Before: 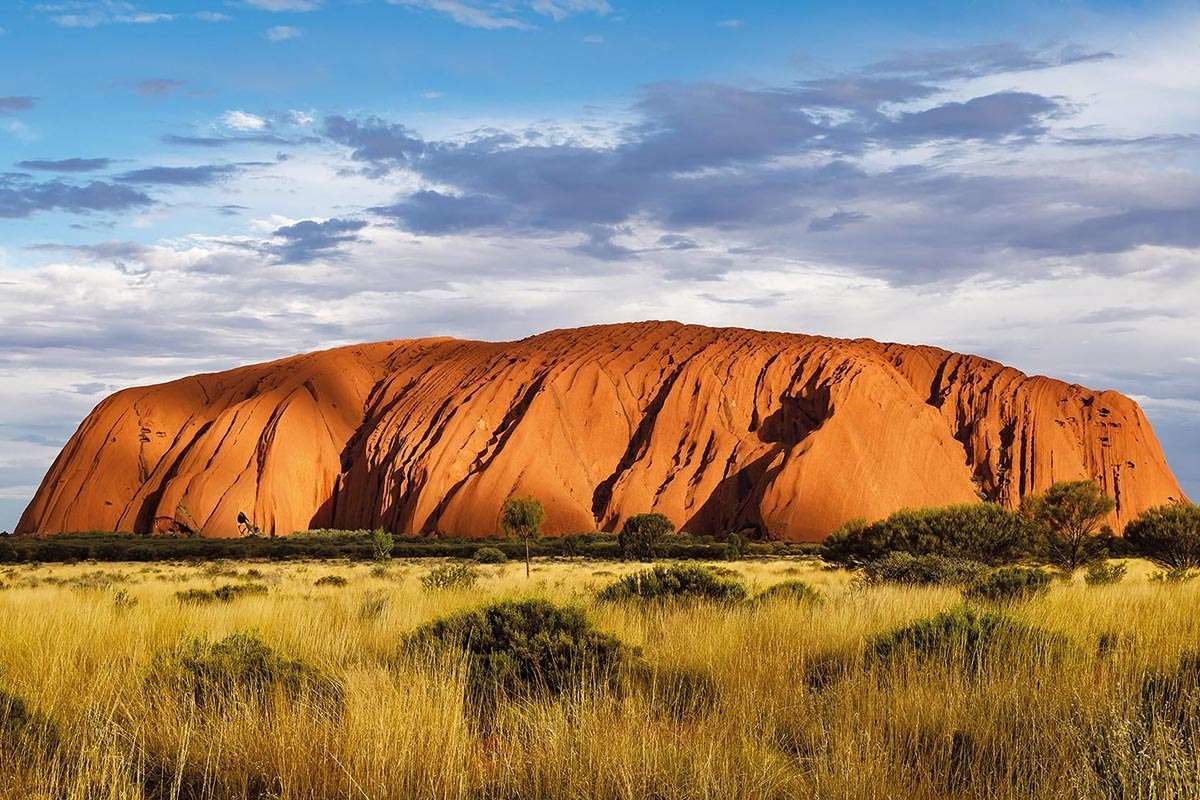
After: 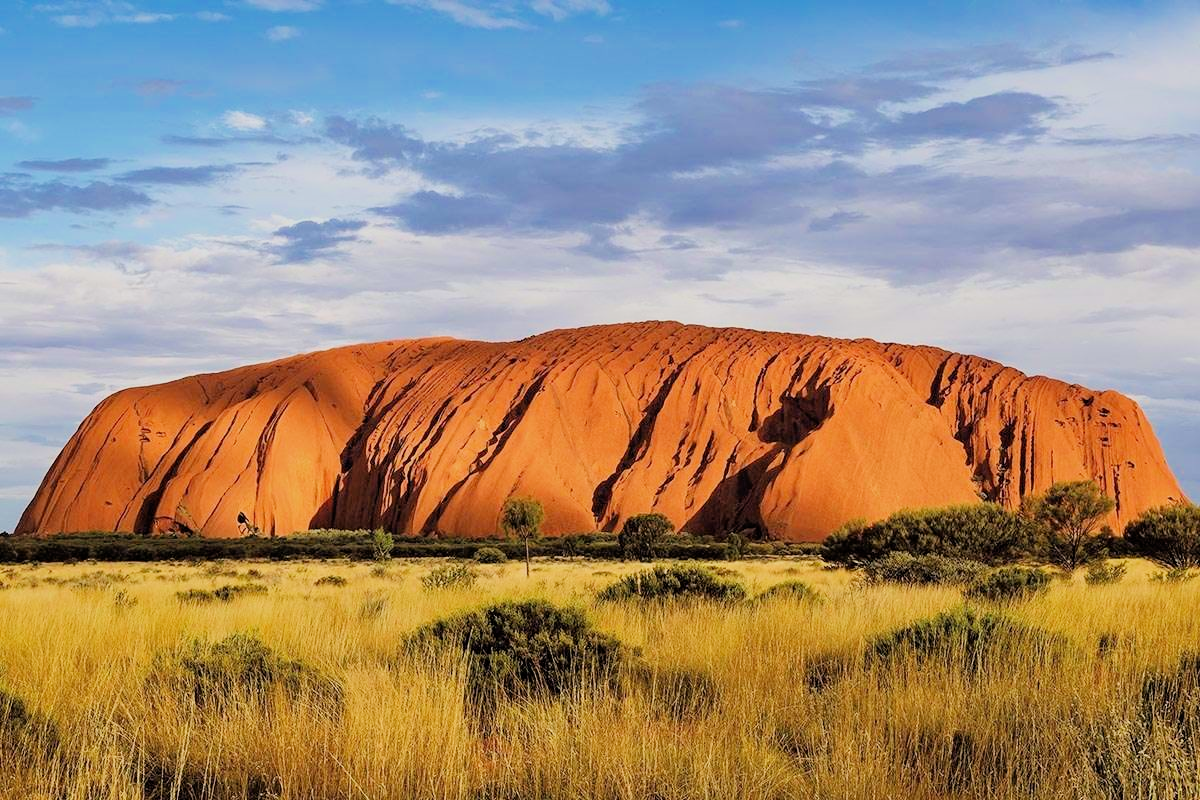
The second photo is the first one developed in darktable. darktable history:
filmic rgb: black relative exposure -7.15 EV, white relative exposure 5.36 EV, hardness 3.02, color science v6 (2022)
exposure: black level correction 0, exposure 0.5 EV, compensate highlight preservation false
